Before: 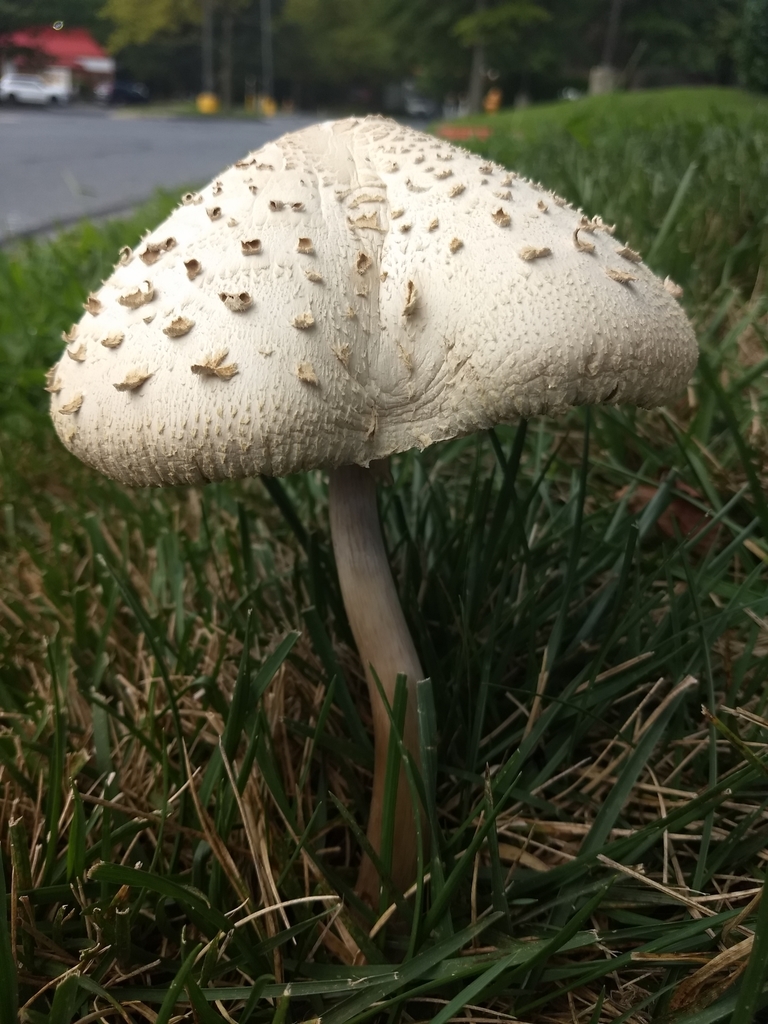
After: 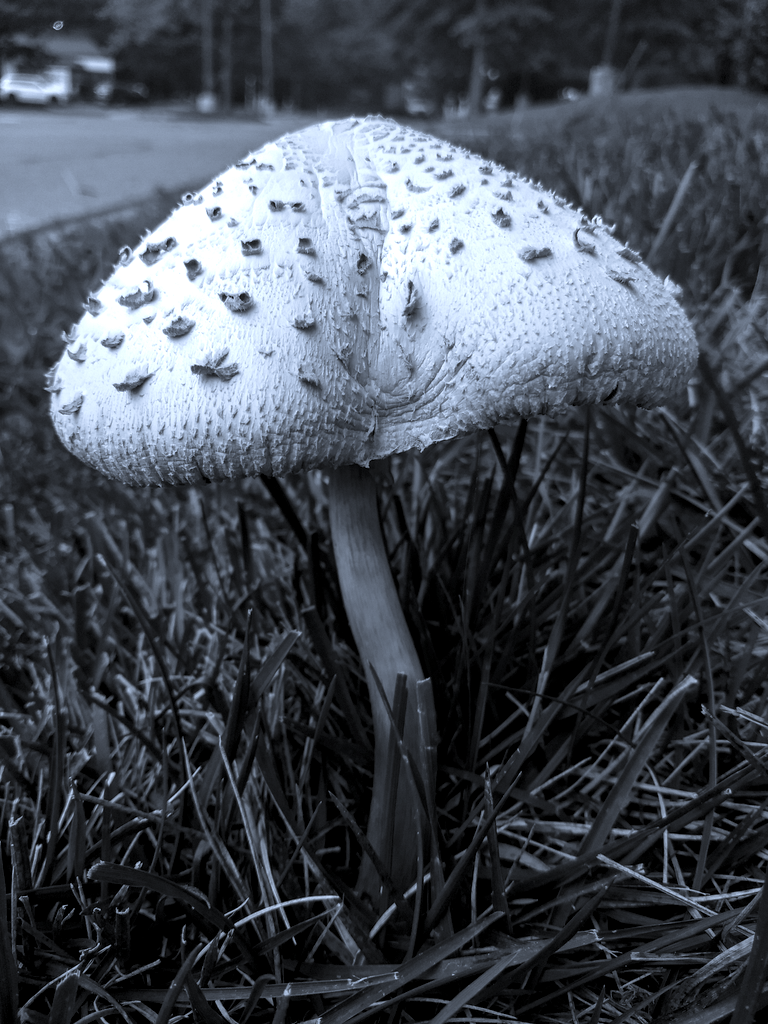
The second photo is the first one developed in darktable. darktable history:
local contrast: highlights 24%, detail 150%
color correction: highlights a* -2.06, highlights b* -18.21
color calibration: output gray [0.253, 0.26, 0.487, 0], gray › normalize channels true, illuminant as shot in camera, x 0.379, y 0.398, temperature 4138.43 K, gamut compression 0.021
velvia: on, module defaults
